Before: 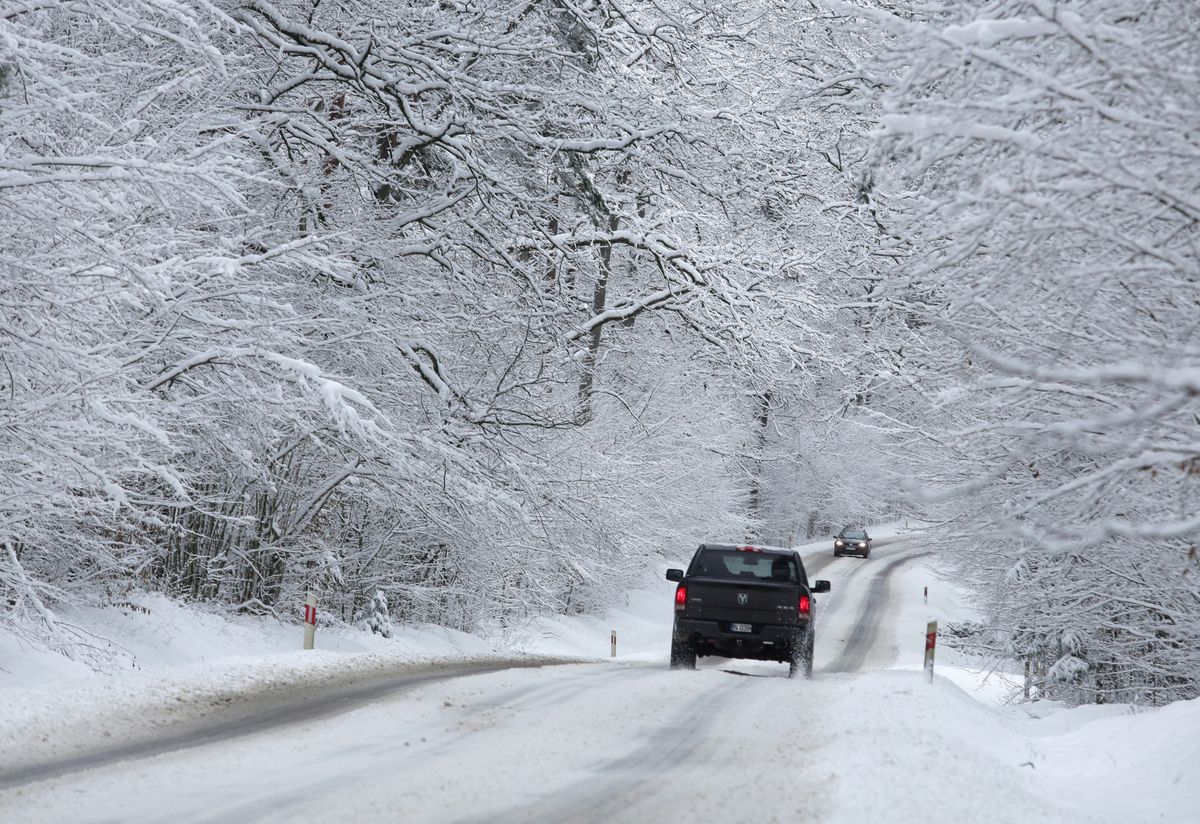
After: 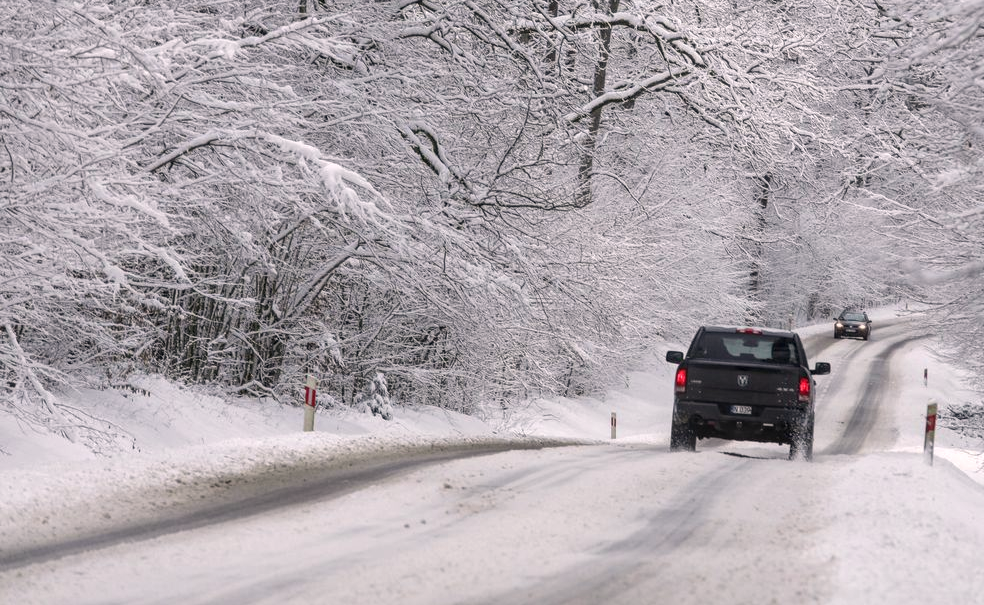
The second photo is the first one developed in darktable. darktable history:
crop: top 26.531%, right 17.959%
local contrast: on, module defaults
color correction: highlights a* 5.81, highlights b* 4.84
